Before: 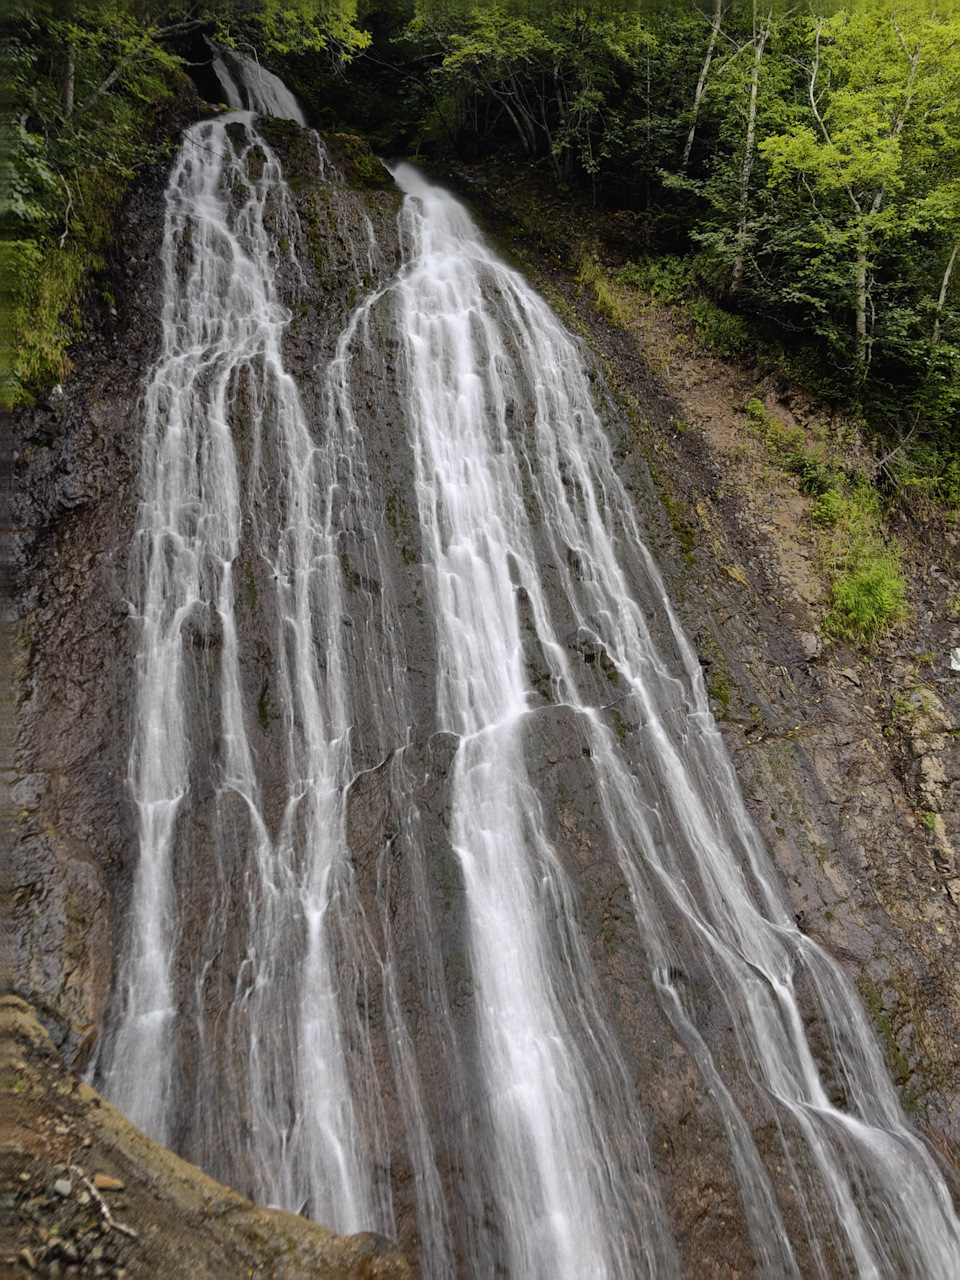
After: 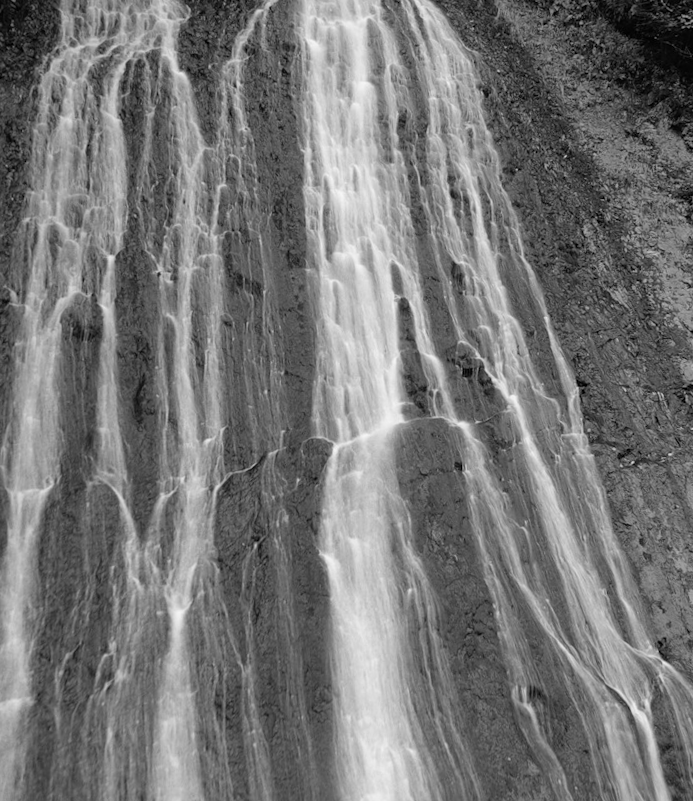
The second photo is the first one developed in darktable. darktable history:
crop and rotate: angle -3.37°, left 9.79%, top 20.73%, right 12.42%, bottom 11.82%
monochrome: a 32, b 64, size 2.3
